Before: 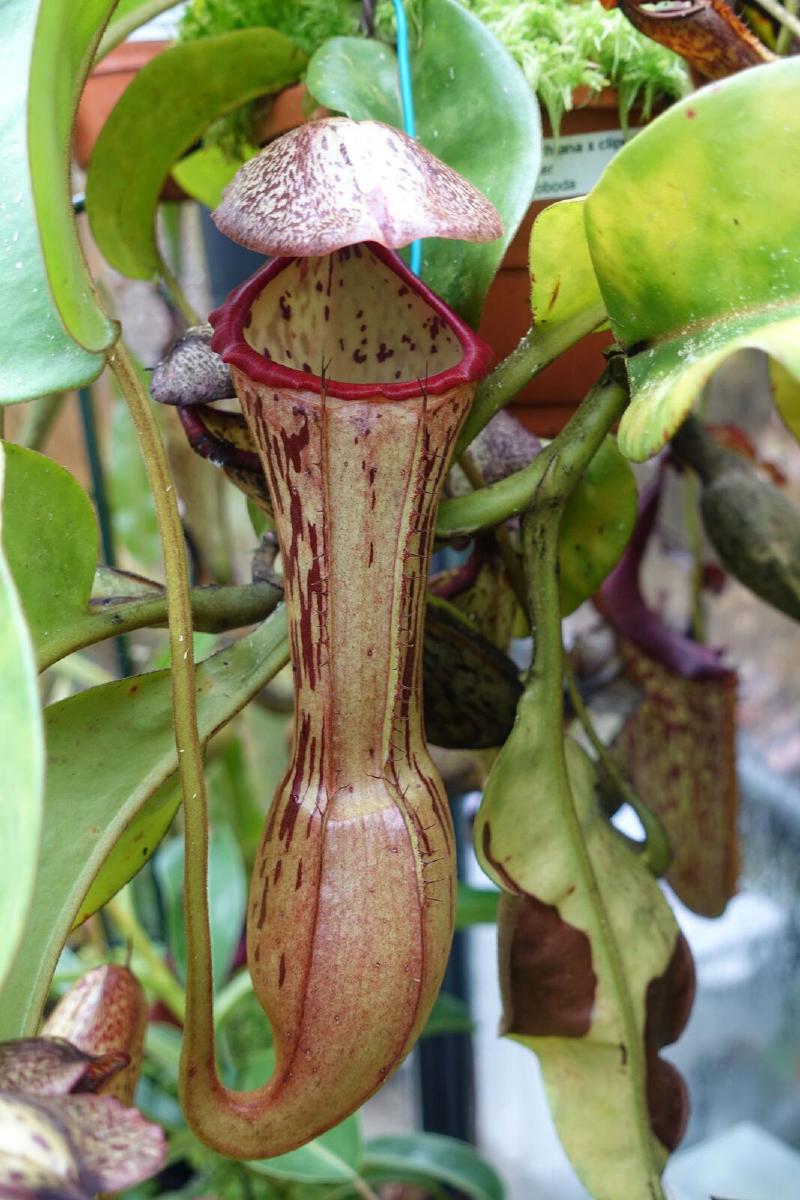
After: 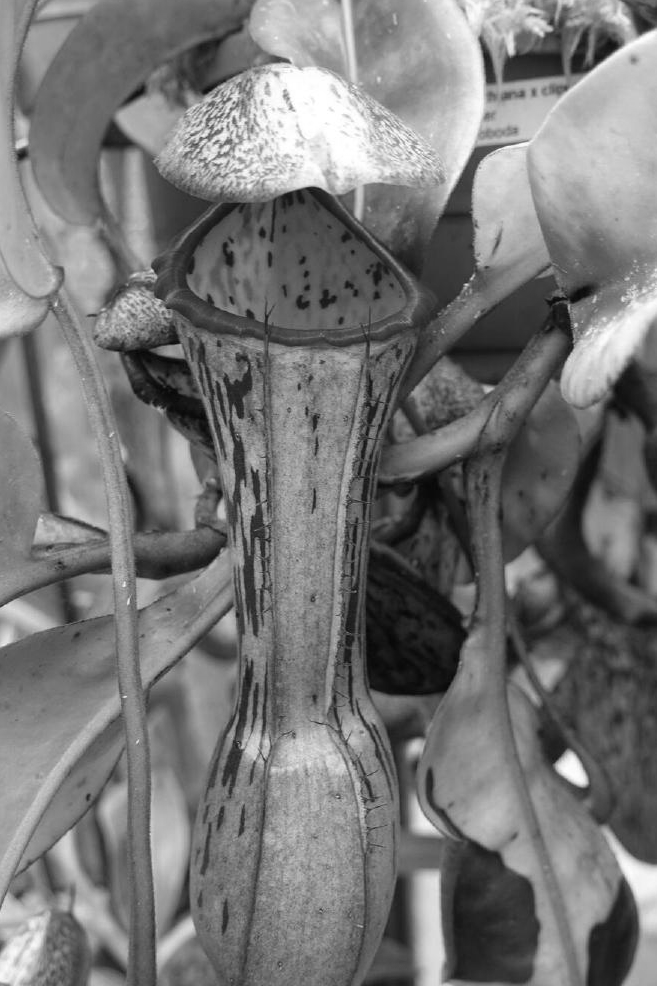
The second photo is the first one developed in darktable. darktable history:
tone equalizer: on, module defaults
crop and rotate: left 7.196%, top 4.574%, right 10.605%, bottom 13.178%
monochrome: on, module defaults
